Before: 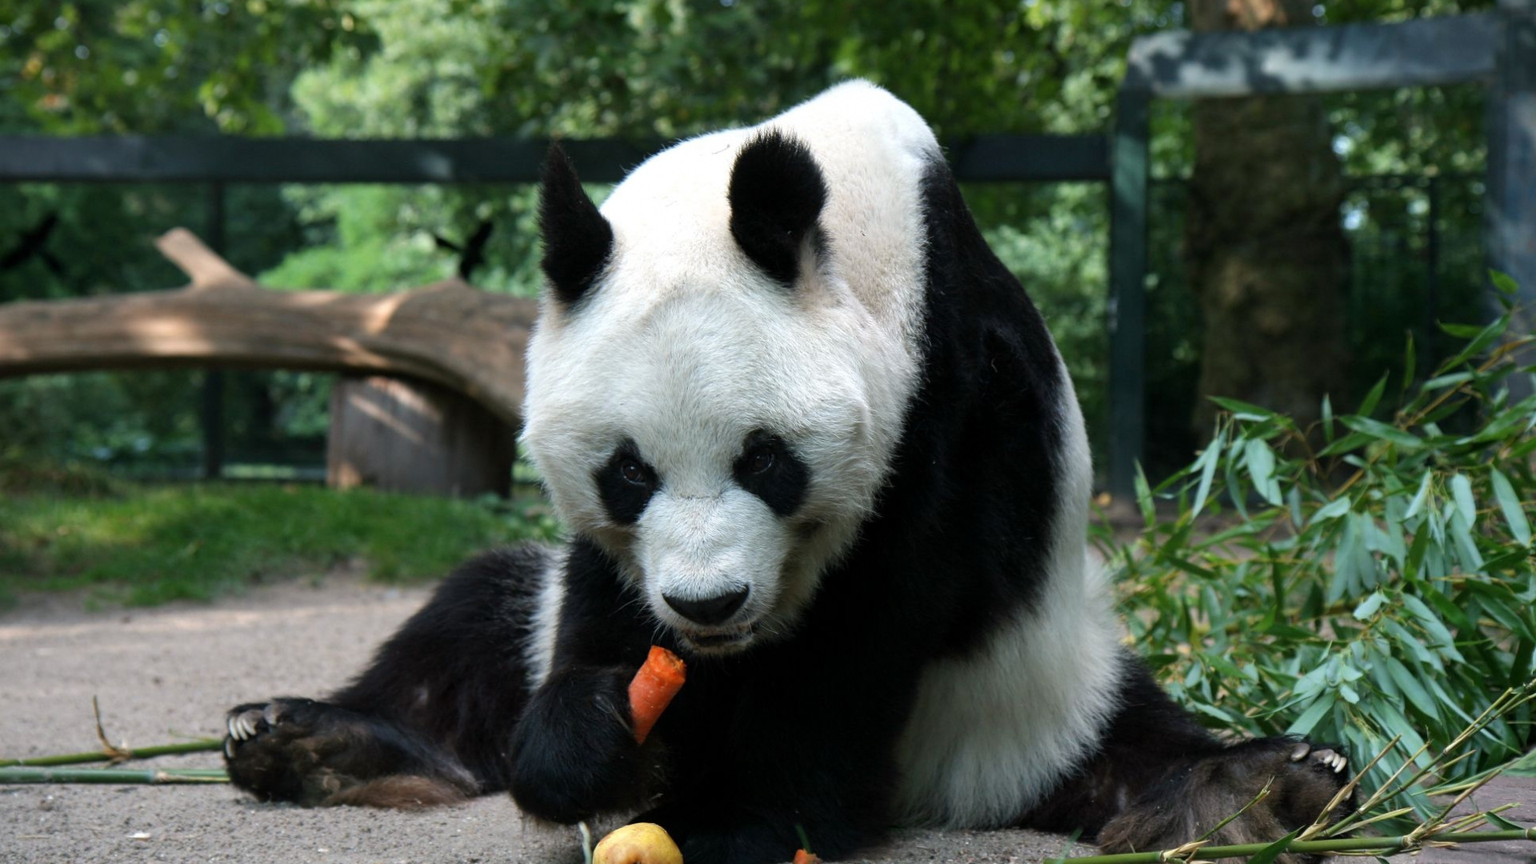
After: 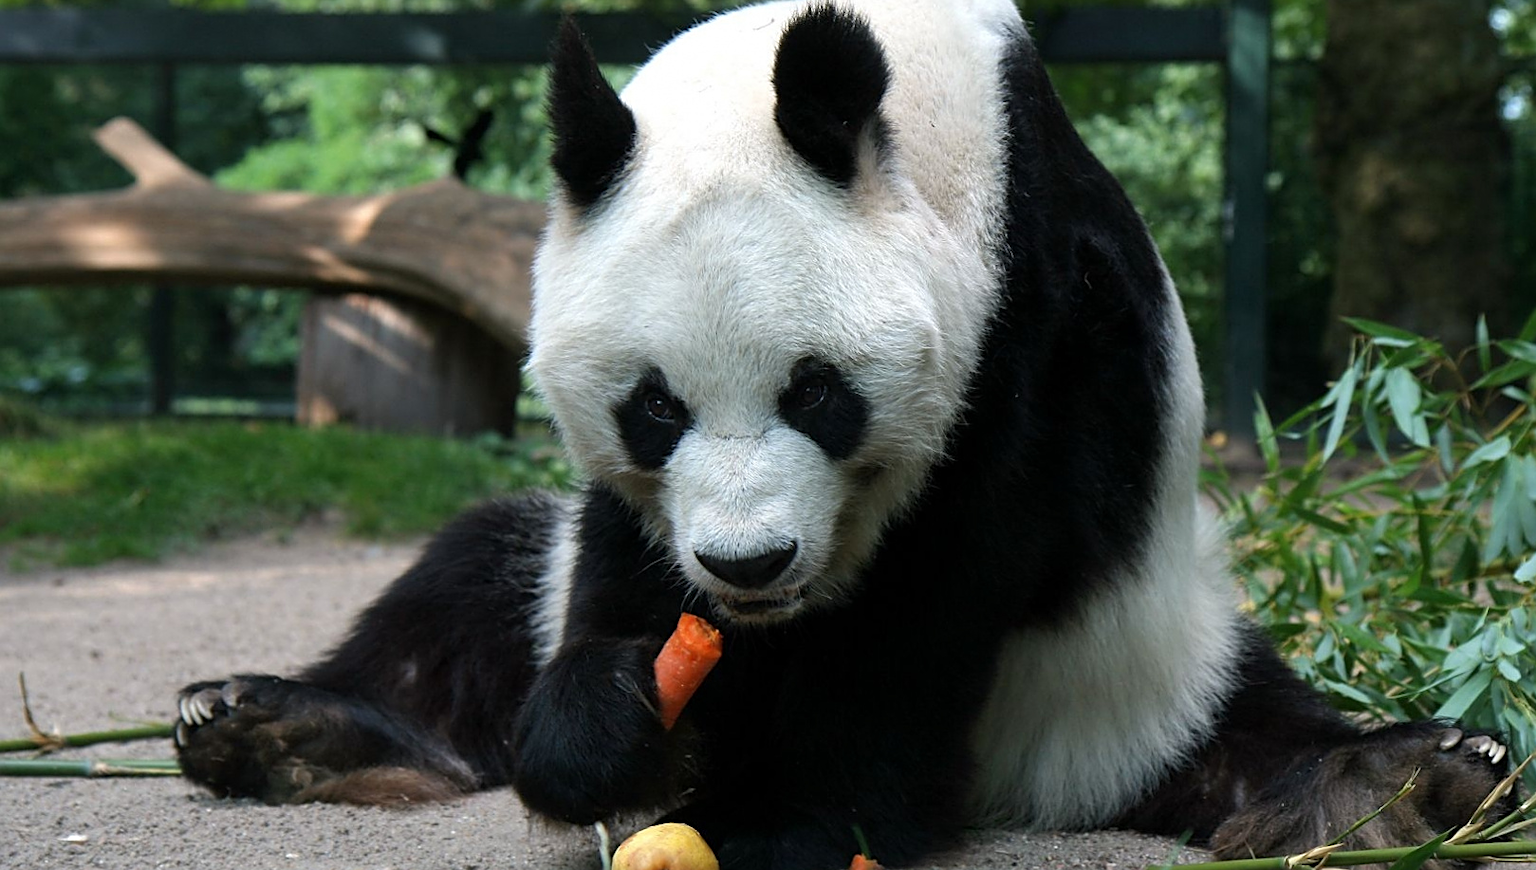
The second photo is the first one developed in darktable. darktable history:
sharpen: on, module defaults
crop and rotate: left 5.015%, top 14.986%, right 10.655%
